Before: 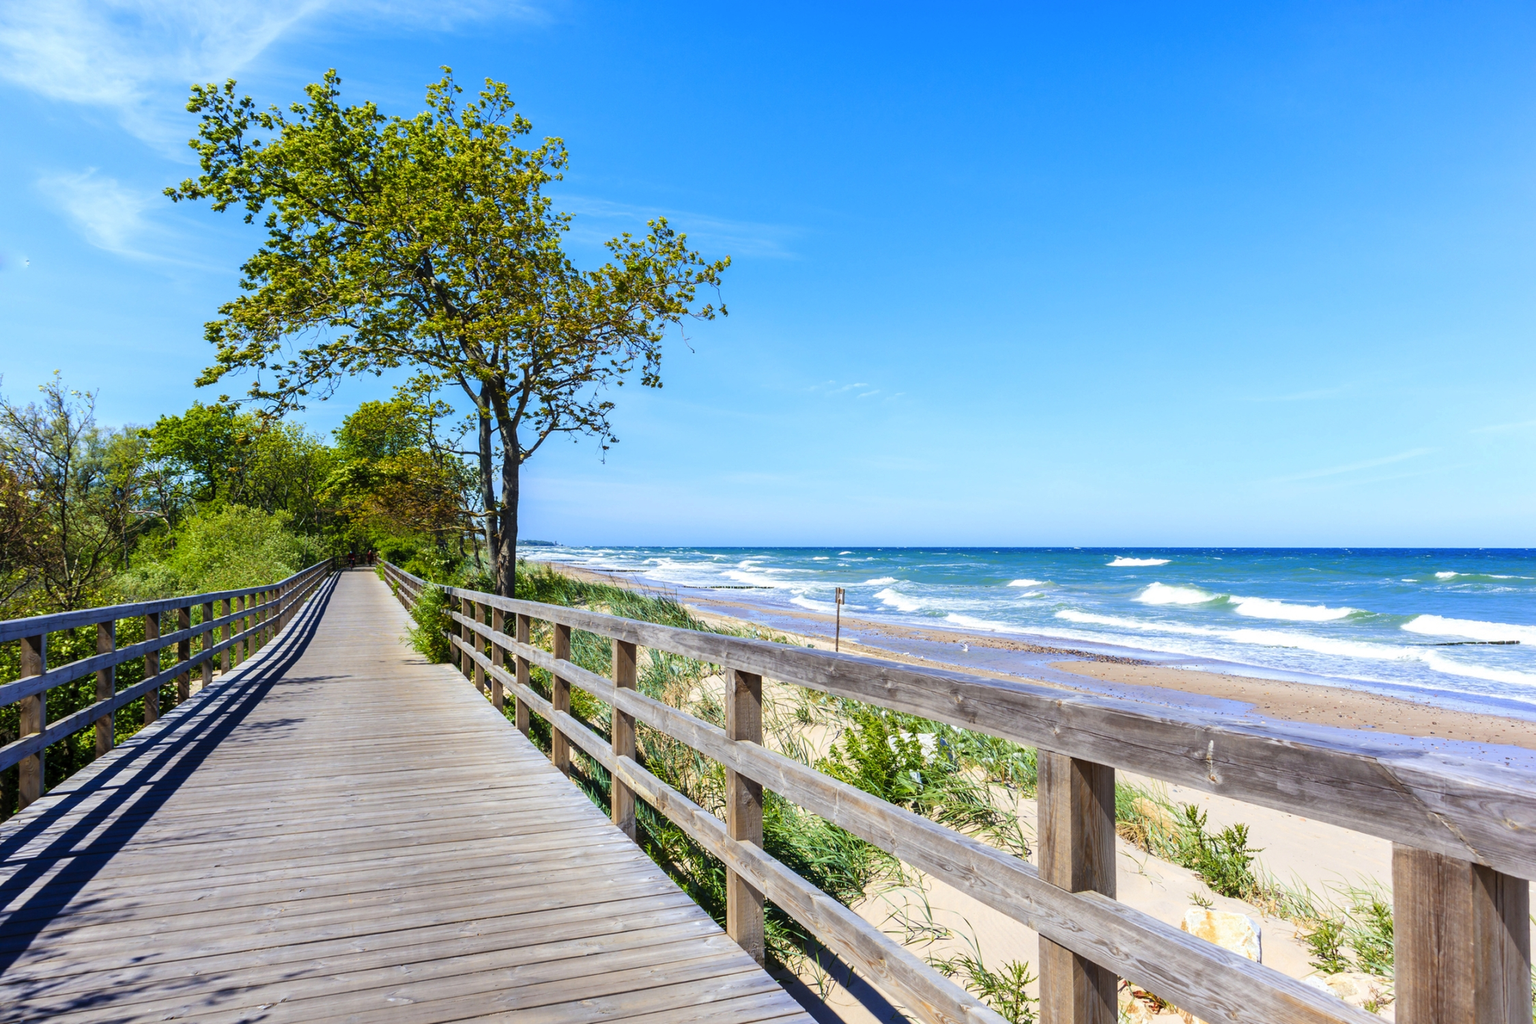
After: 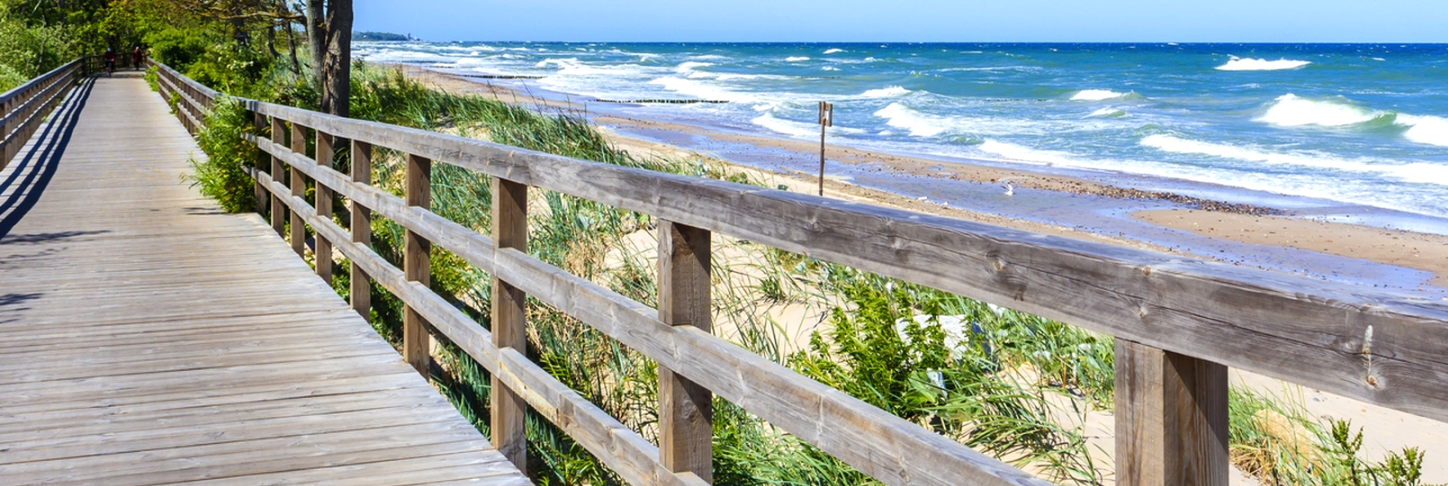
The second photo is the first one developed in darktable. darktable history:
crop: left 18.008%, top 50.664%, right 17.606%, bottom 16.918%
local contrast: mode bilateral grid, contrast 20, coarseness 51, detail 119%, midtone range 0.2
